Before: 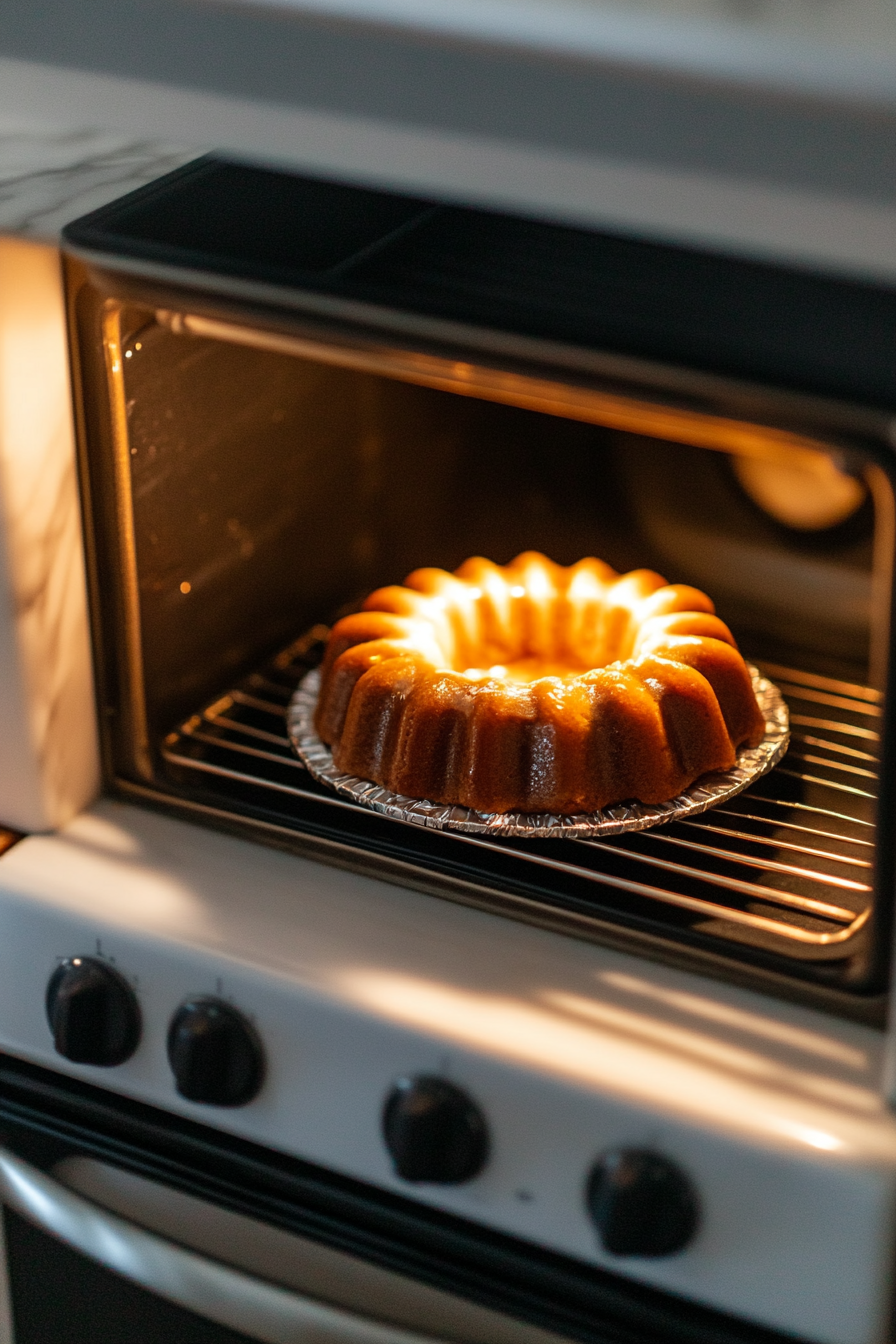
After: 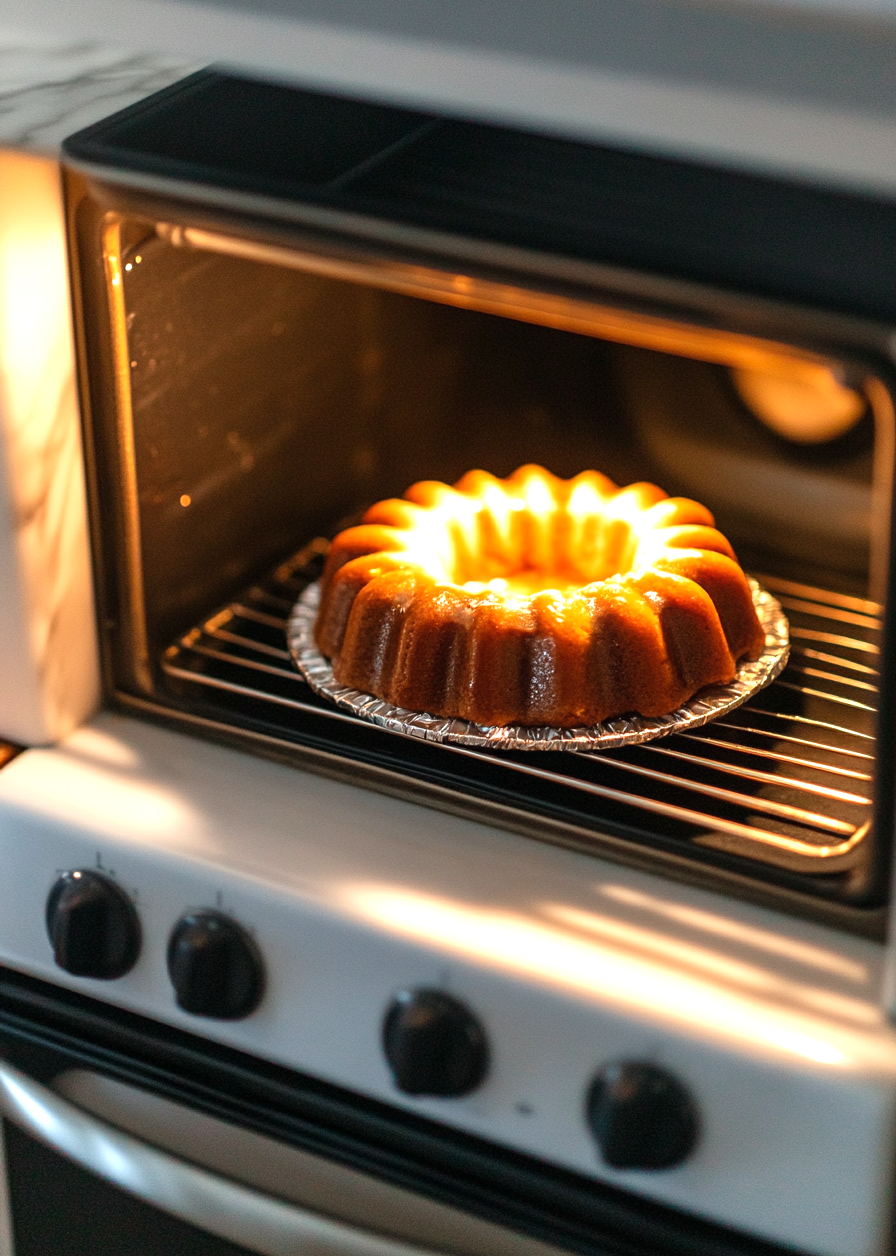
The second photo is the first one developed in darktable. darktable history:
crop and rotate: top 6.526%
exposure: black level correction 0, exposure 0.692 EV, compensate highlight preservation false
